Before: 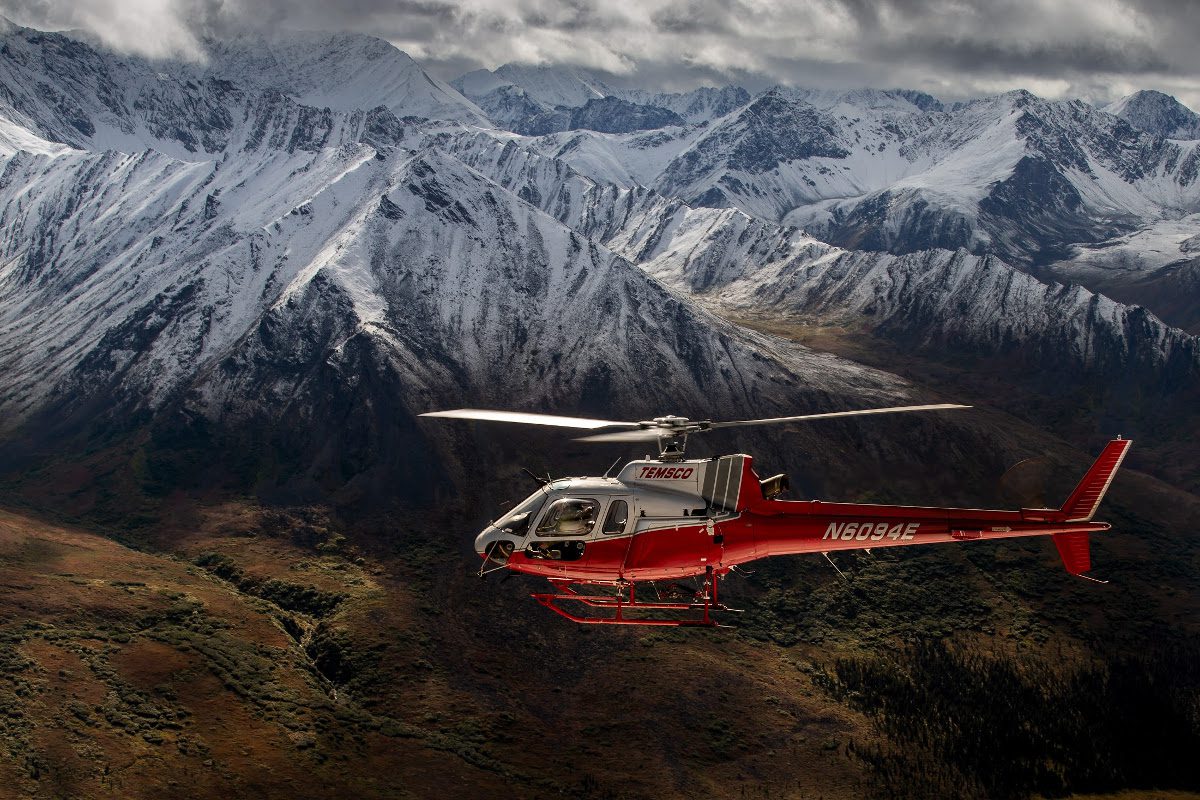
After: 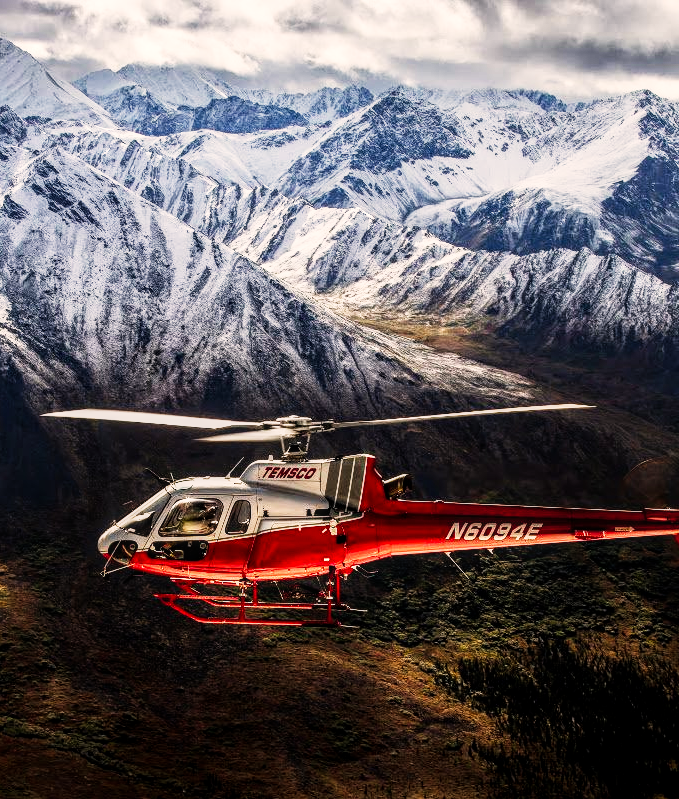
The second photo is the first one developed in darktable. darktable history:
crop: left 31.458%, top 0%, right 11.876%
sigmoid: contrast 1.93, skew 0.29, preserve hue 0%
color correction: highlights a* 3.84, highlights b* 5.07
exposure: black level correction 0, exposure 1 EV, compensate exposure bias true, compensate highlight preservation false
local contrast: on, module defaults
